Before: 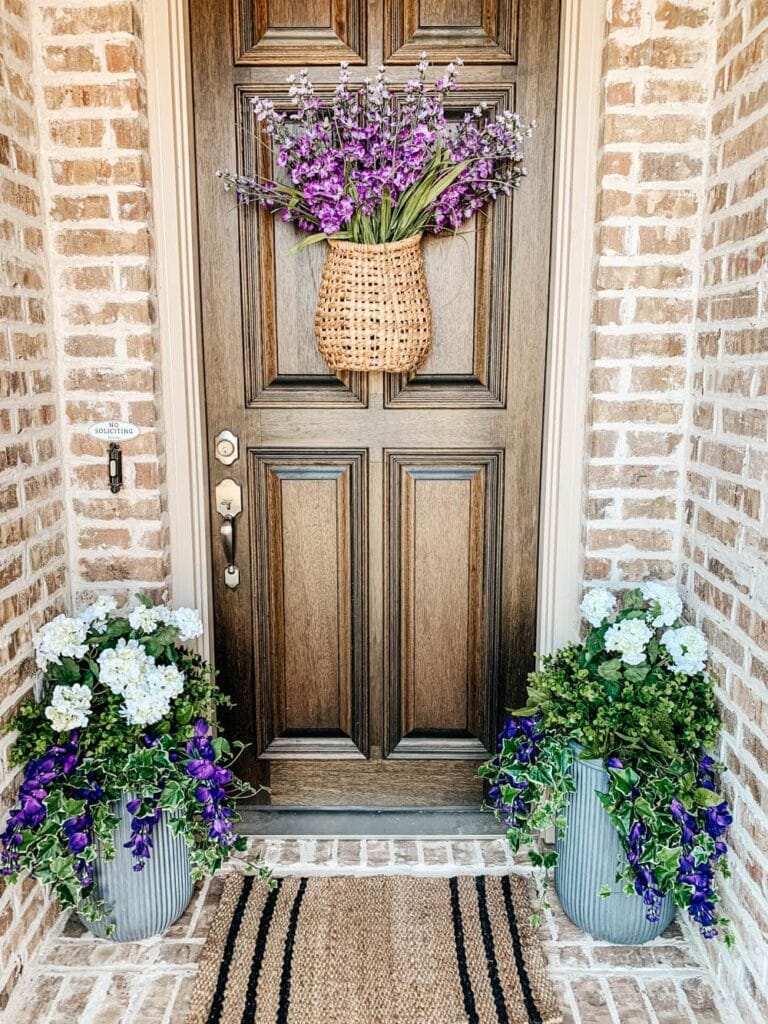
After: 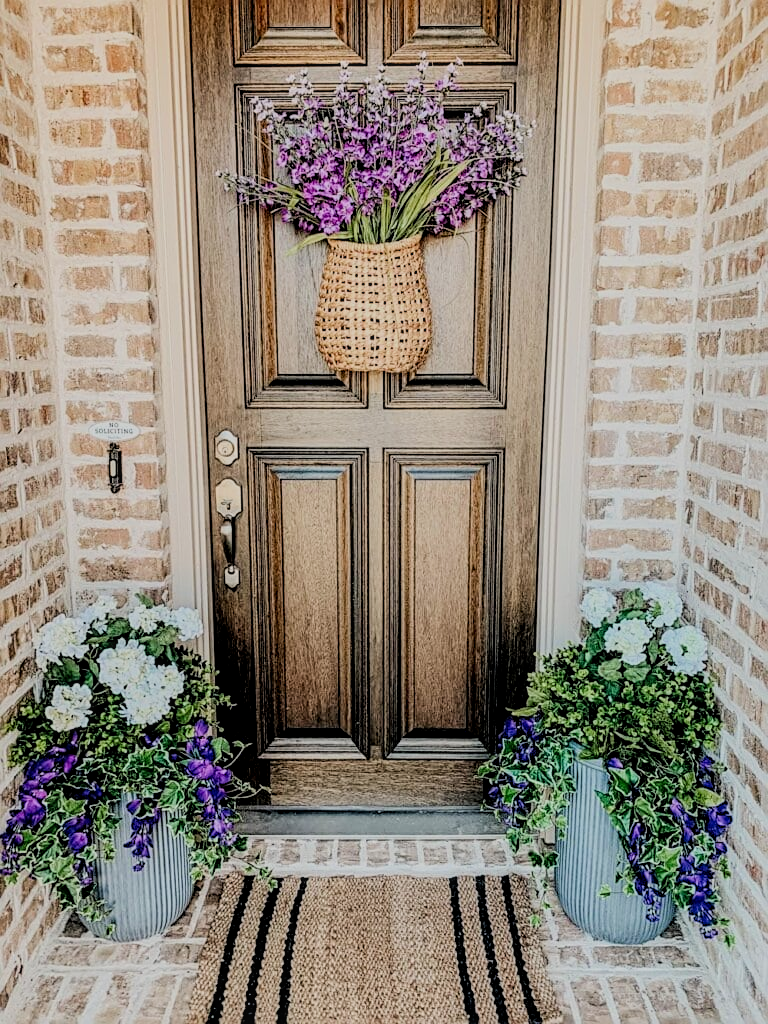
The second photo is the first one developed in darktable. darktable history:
local contrast: on, module defaults
sharpen: on, module defaults
filmic rgb: black relative exposure -6.15 EV, white relative exposure 6.96 EV, hardness 2.23, color science v6 (2022)
